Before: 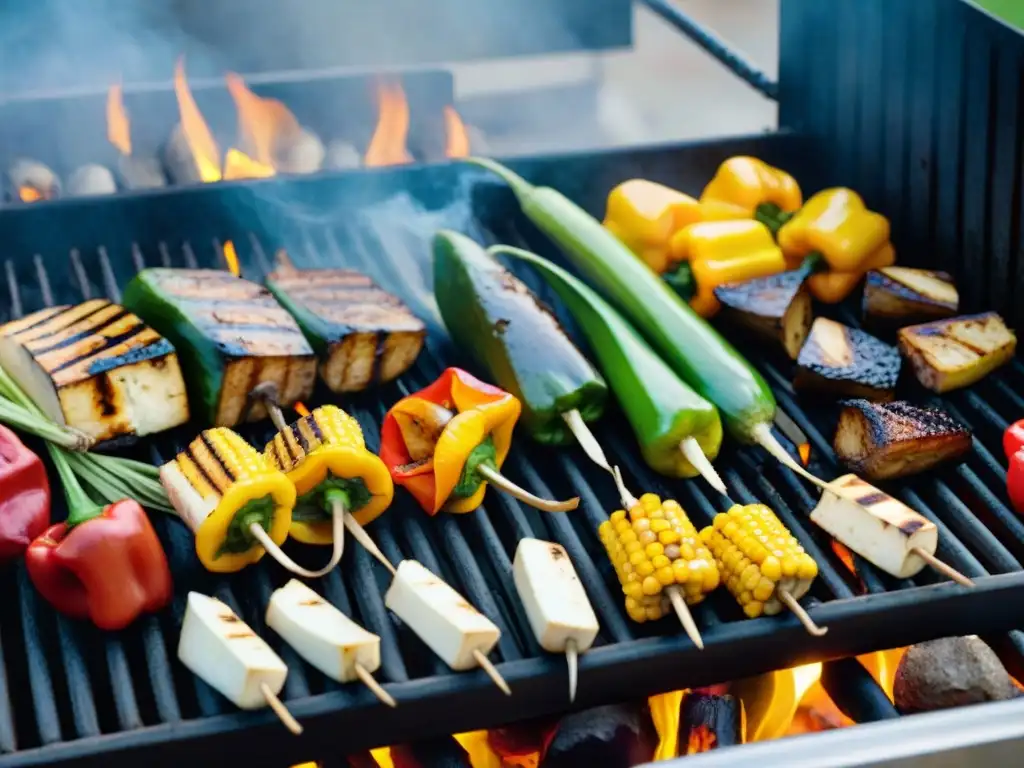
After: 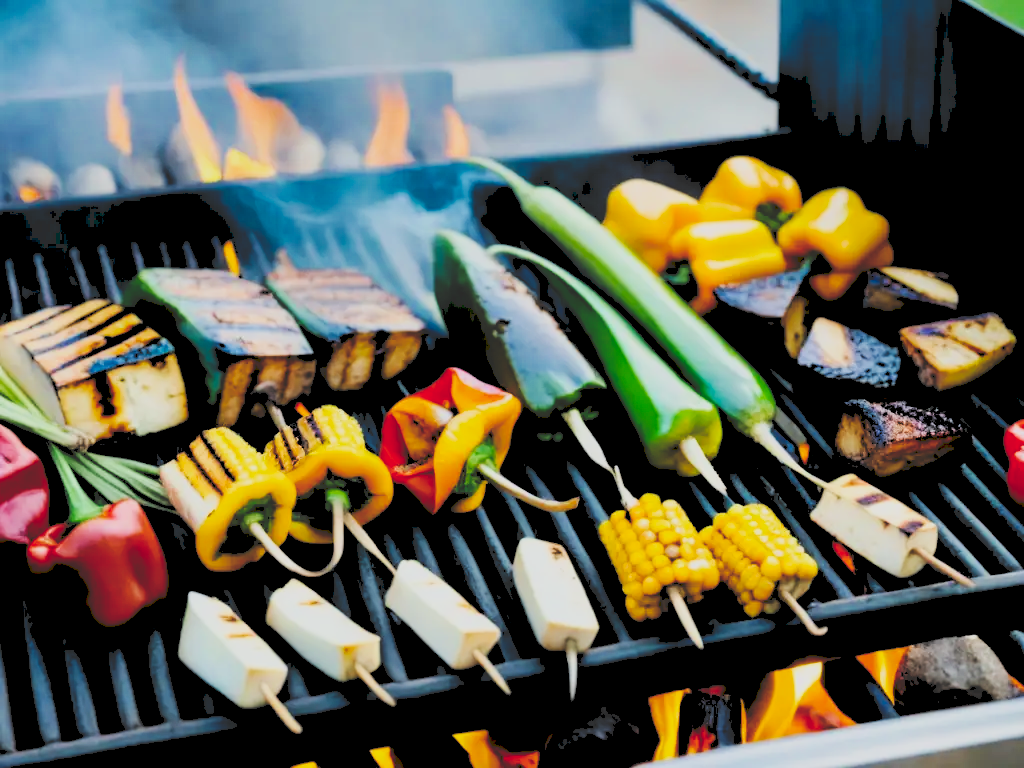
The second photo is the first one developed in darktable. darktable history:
contrast brightness saturation: contrast 0.11, saturation -0.17
rgb levels: levels [[0.029, 0.461, 0.922], [0, 0.5, 1], [0, 0.5, 1]]
tone curve: curves: ch0 [(0, 0) (0.003, 0.169) (0.011, 0.173) (0.025, 0.177) (0.044, 0.184) (0.069, 0.191) (0.1, 0.199) (0.136, 0.206) (0.177, 0.221) (0.224, 0.248) (0.277, 0.284) (0.335, 0.344) (0.399, 0.413) (0.468, 0.497) (0.543, 0.594) (0.623, 0.691) (0.709, 0.779) (0.801, 0.868) (0.898, 0.931) (1, 1)], preserve colors none
filmic rgb: black relative exposure -8.79 EV, white relative exposure 4.98 EV, threshold 6 EV, target black luminance 0%, hardness 3.77, latitude 66.34%, contrast 0.822, highlights saturation mix 10%, shadows ↔ highlights balance 20%, add noise in highlights 0.1, color science v4 (2020), iterations of high-quality reconstruction 0, type of noise poissonian, enable highlight reconstruction true
